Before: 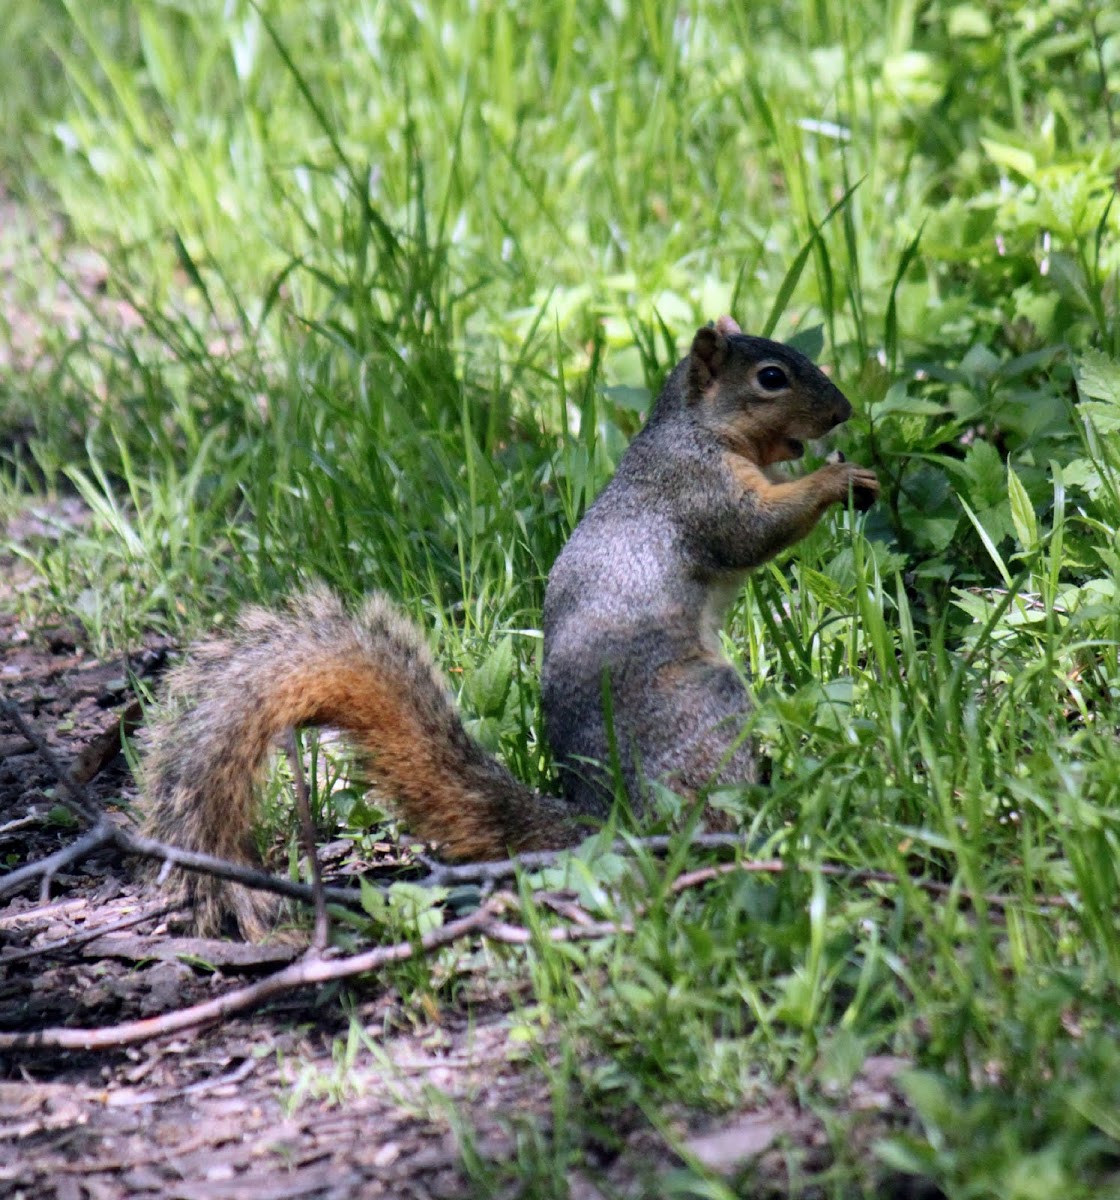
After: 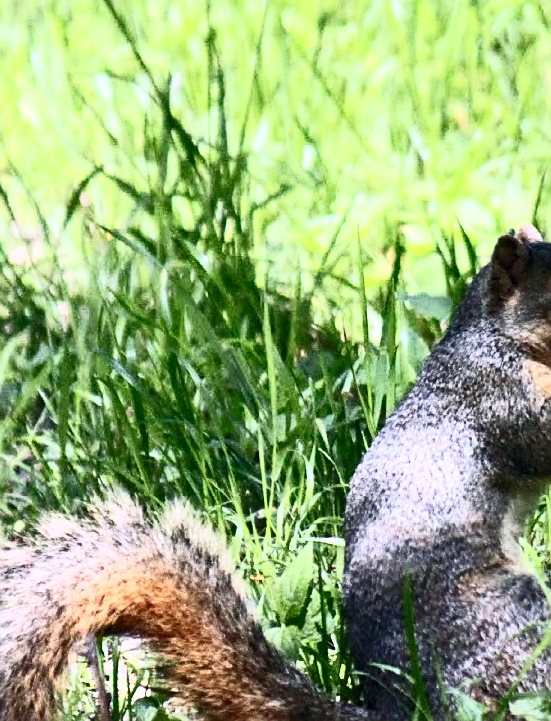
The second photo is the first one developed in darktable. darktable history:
contrast brightness saturation: contrast 0.62, brightness 0.34, saturation 0.14
crop: left 17.835%, top 7.675%, right 32.881%, bottom 32.213%
sharpen: amount 0.6
